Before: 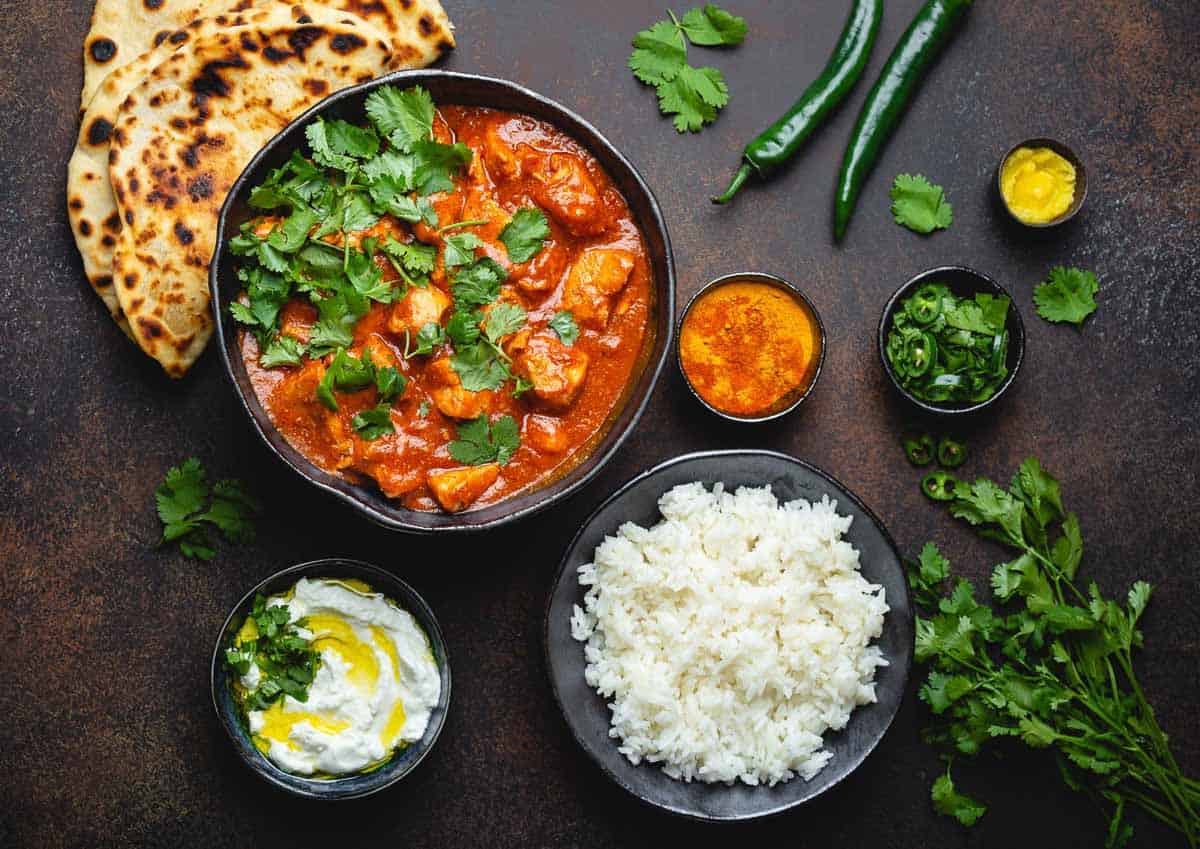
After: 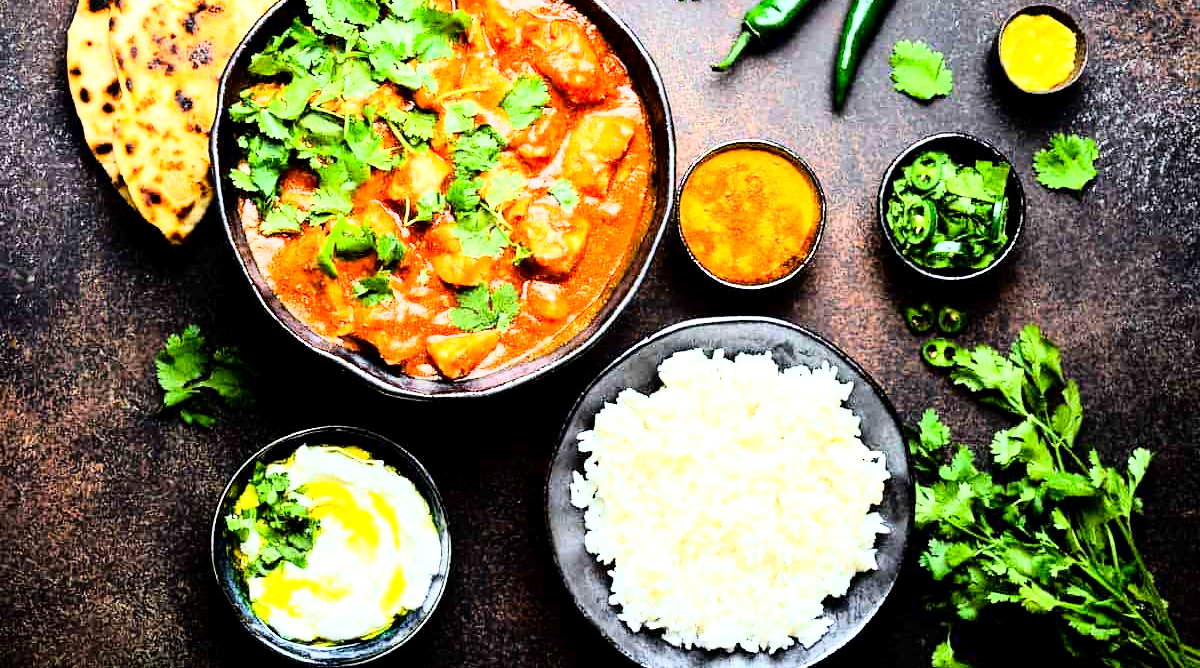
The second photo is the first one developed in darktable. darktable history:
exposure: black level correction 0.008, exposure 0.979 EV, compensate highlight preservation false
crop and rotate: top 15.774%, bottom 5.506%
rgb curve: curves: ch0 [(0, 0) (0.21, 0.15) (0.24, 0.21) (0.5, 0.75) (0.75, 0.96) (0.89, 0.99) (1, 1)]; ch1 [(0, 0.02) (0.21, 0.13) (0.25, 0.2) (0.5, 0.67) (0.75, 0.9) (0.89, 0.97) (1, 1)]; ch2 [(0, 0.02) (0.21, 0.13) (0.25, 0.2) (0.5, 0.67) (0.75, 0.9) (0.89, 0.97) (1, 1)], compensate middle gray true
